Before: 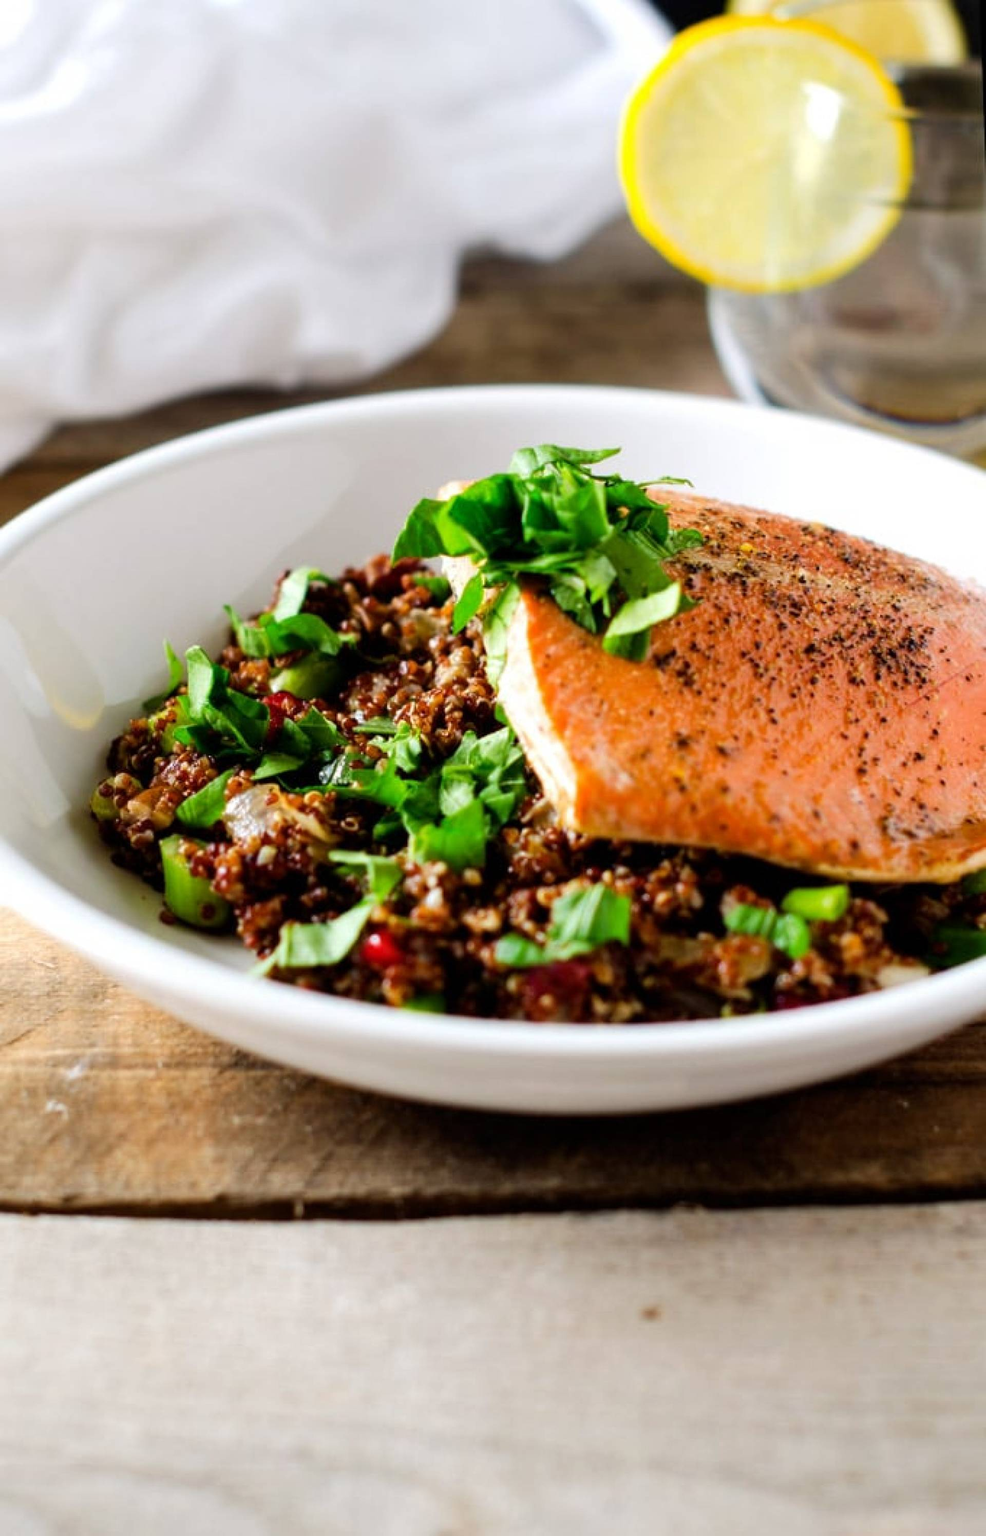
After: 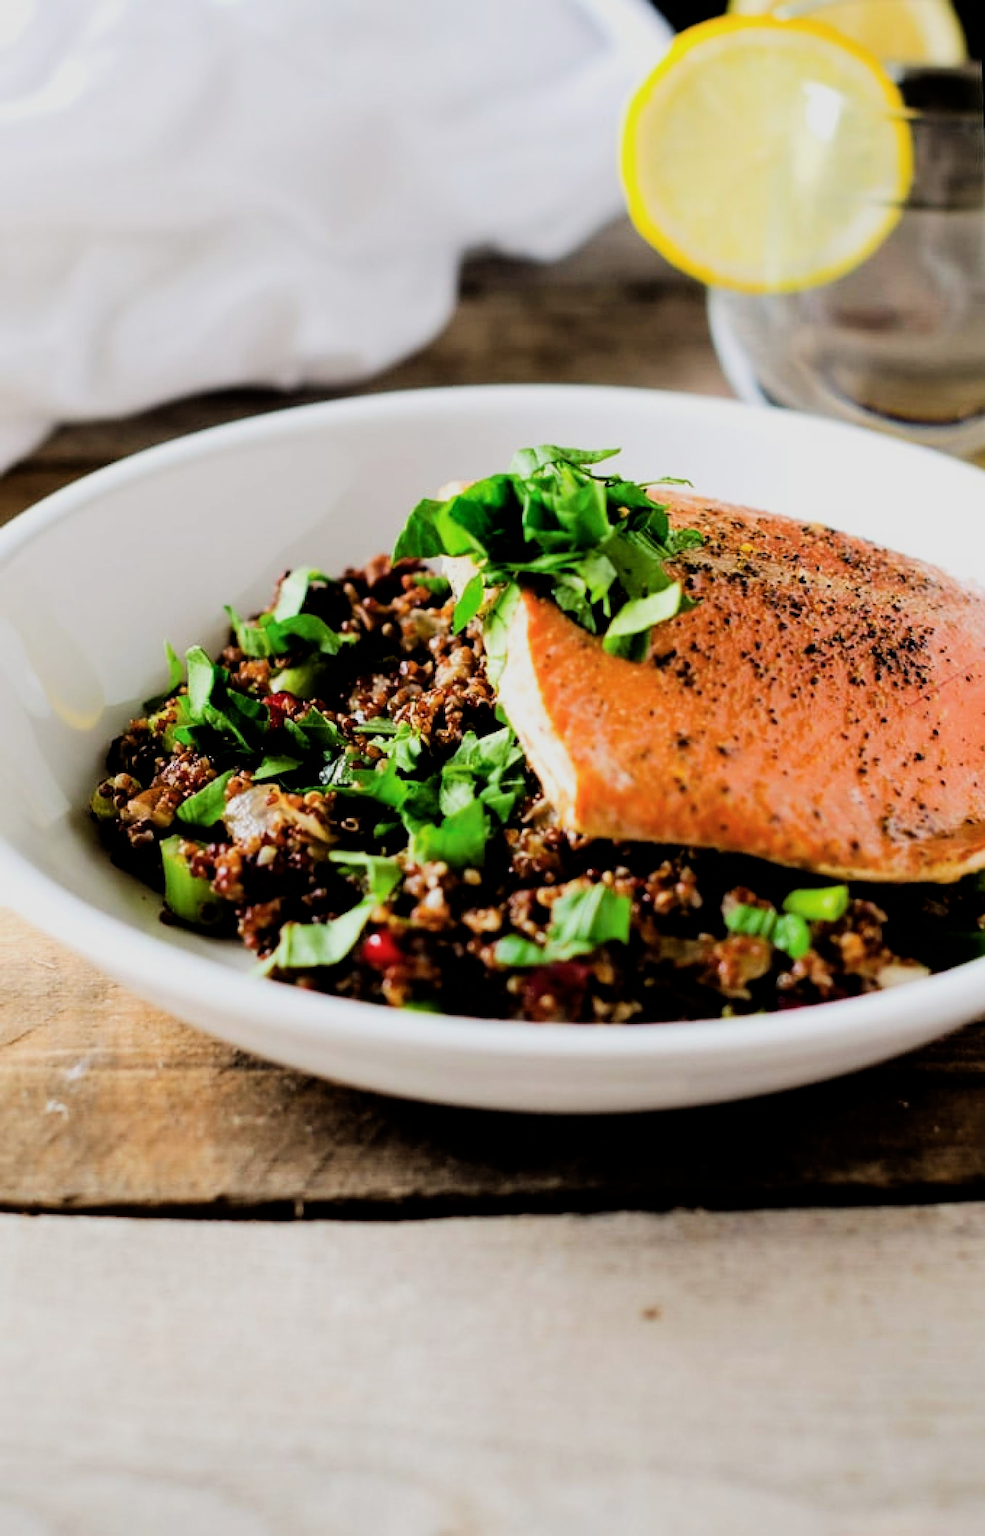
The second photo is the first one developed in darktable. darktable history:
filmic rgb: black relative exposure -5 EV, hardness 2.88, contrast 1.3
sharpen: on, module defaults
color balance rgb: on, module defaults
